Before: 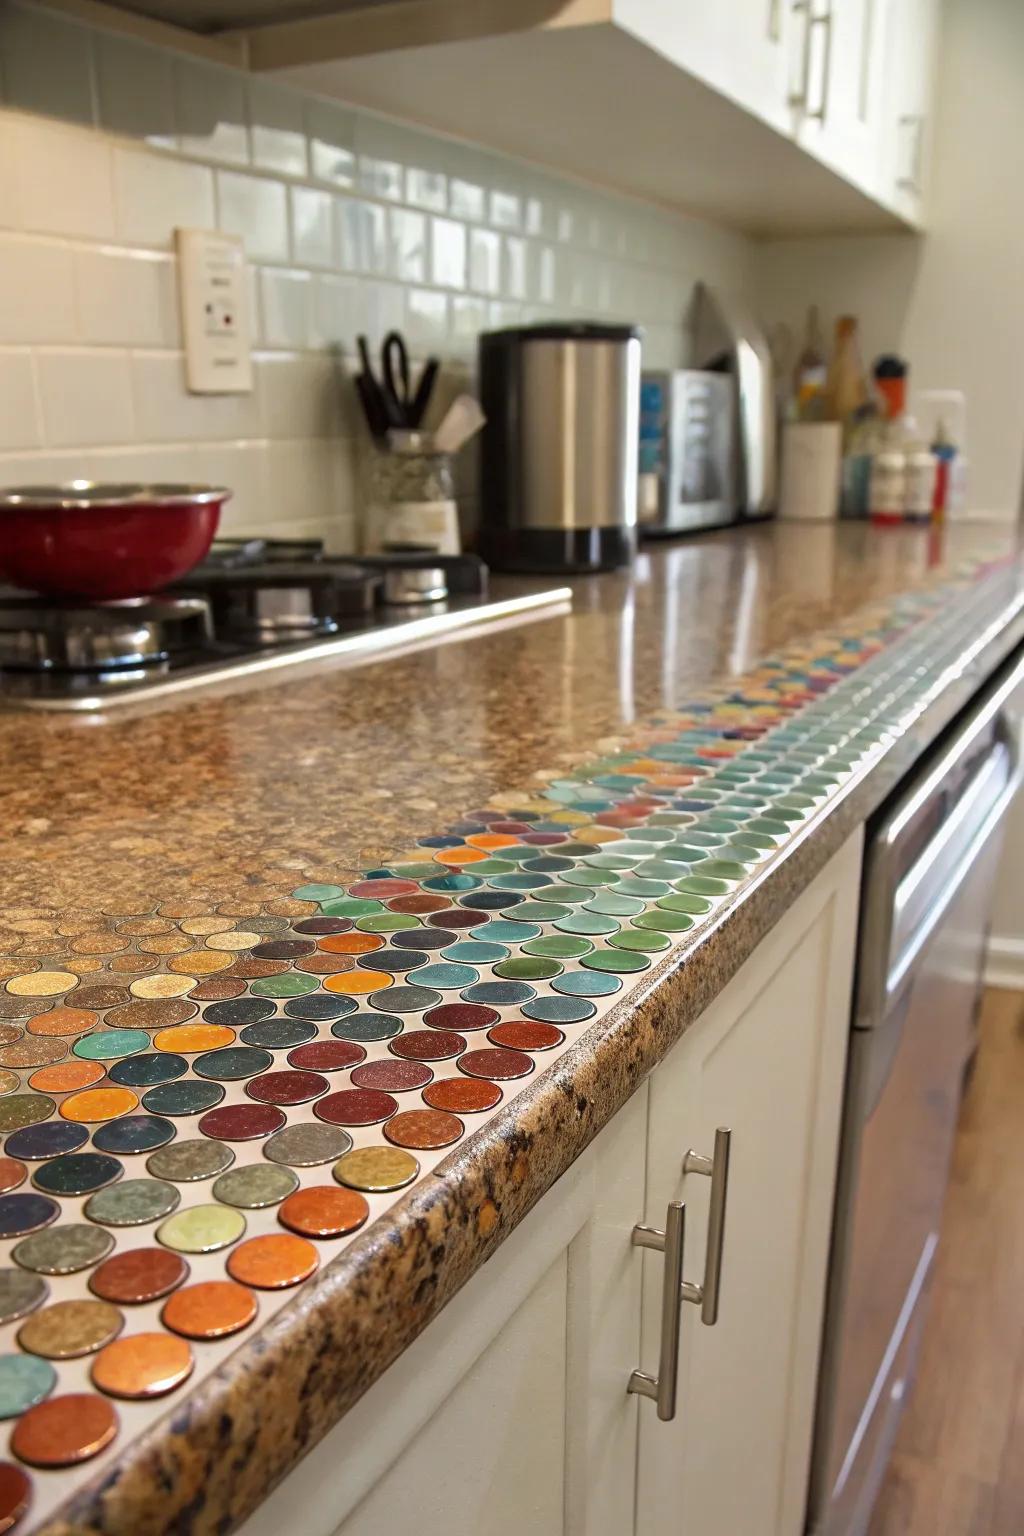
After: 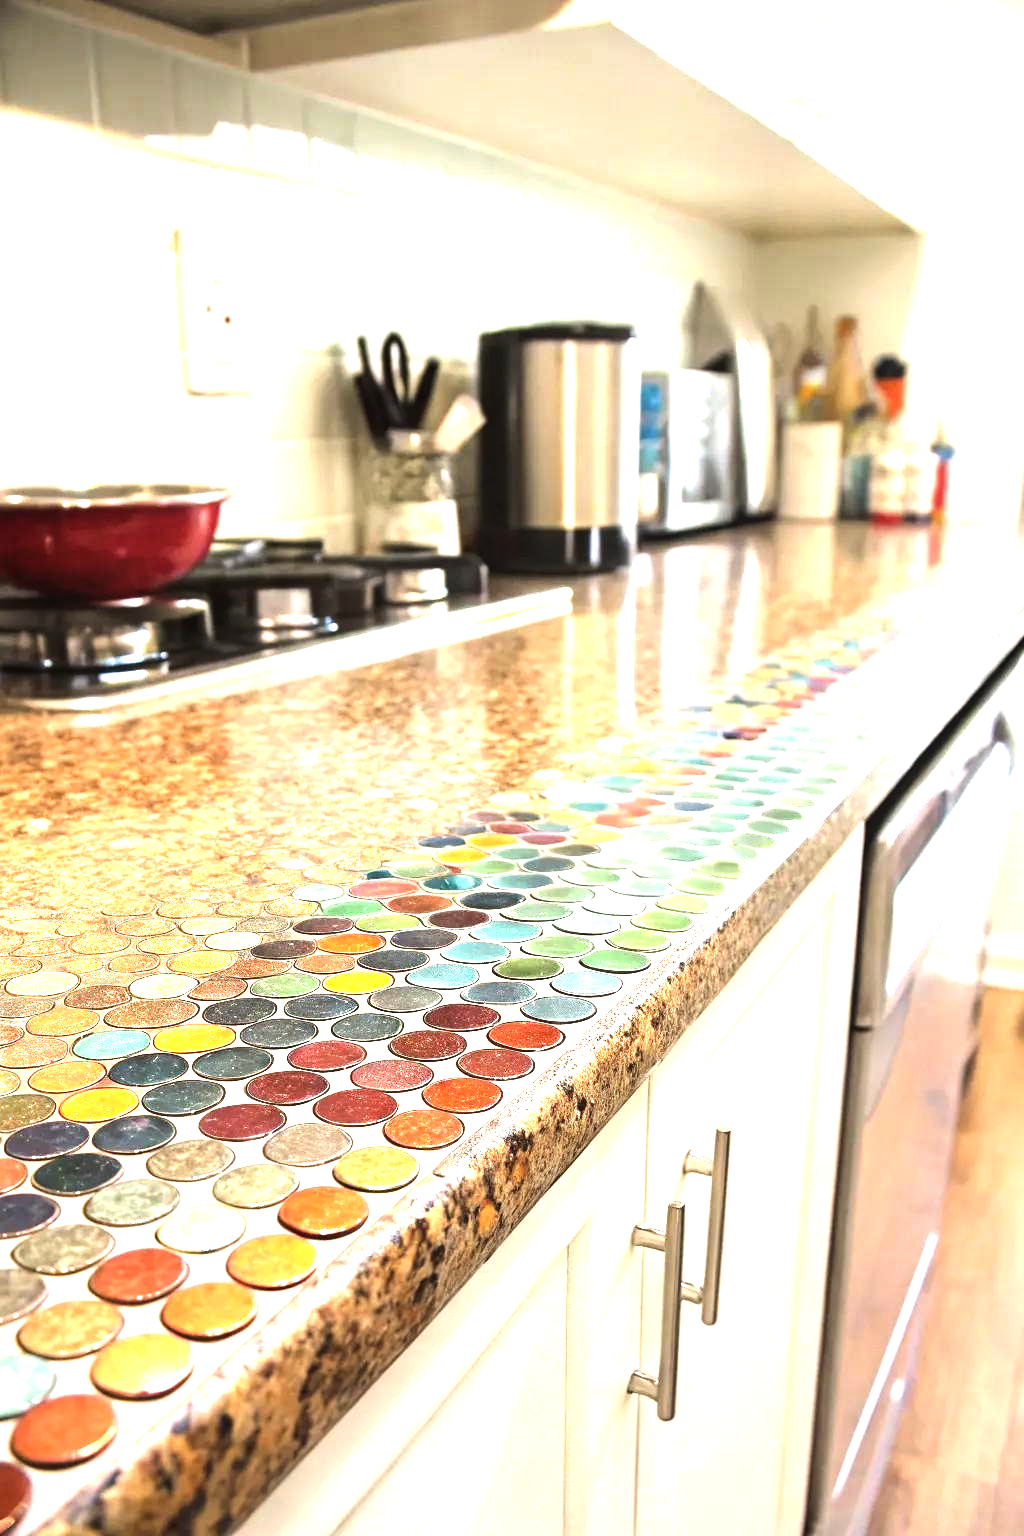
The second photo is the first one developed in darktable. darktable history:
tone equalizer: -8 EV -0.78 EV, -7 EV -0.727 EV, -6 EV -0.564 EV, -5 EV -0.394 EV, -3 EV 0.399 EV, -2 EV 0.6 EV, -1 EV 0.693 EV, +0 EV 0.735 EV, edges refinement/feathering 500, mask exposure compensation -1.57 EV, preserve details no
exposure: black level correction -0.002, exposure 1.364 EV, compensate highlight preservation false
